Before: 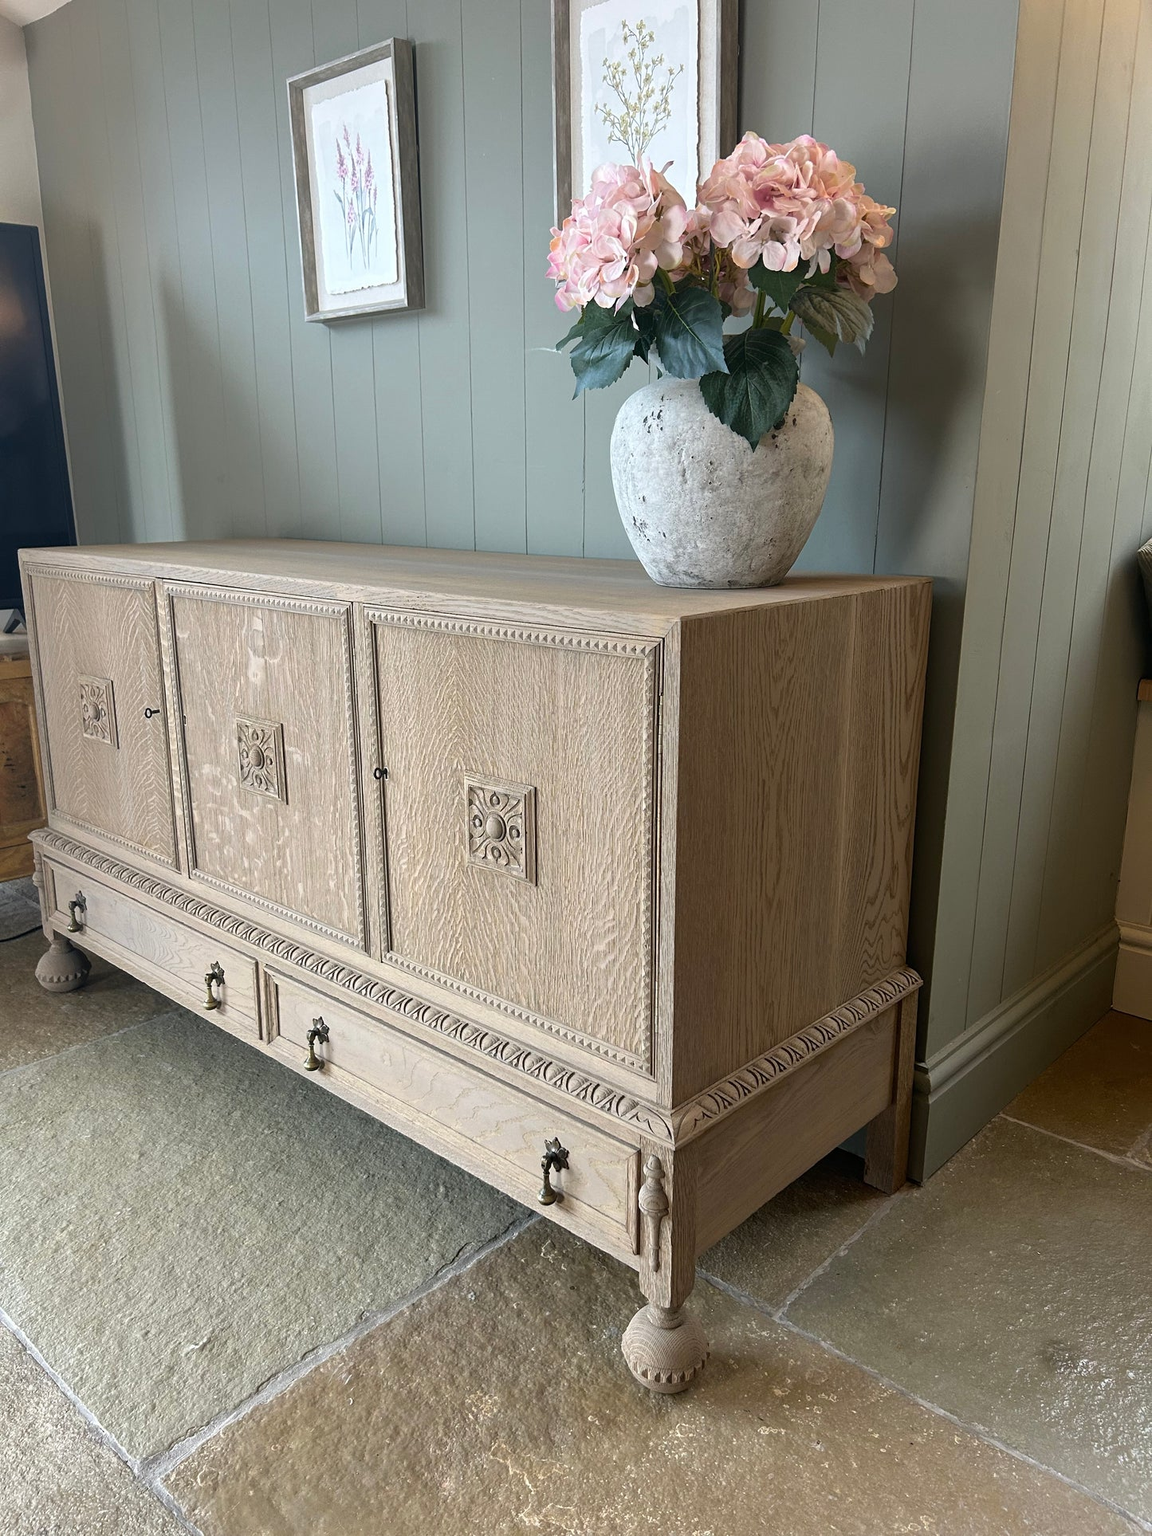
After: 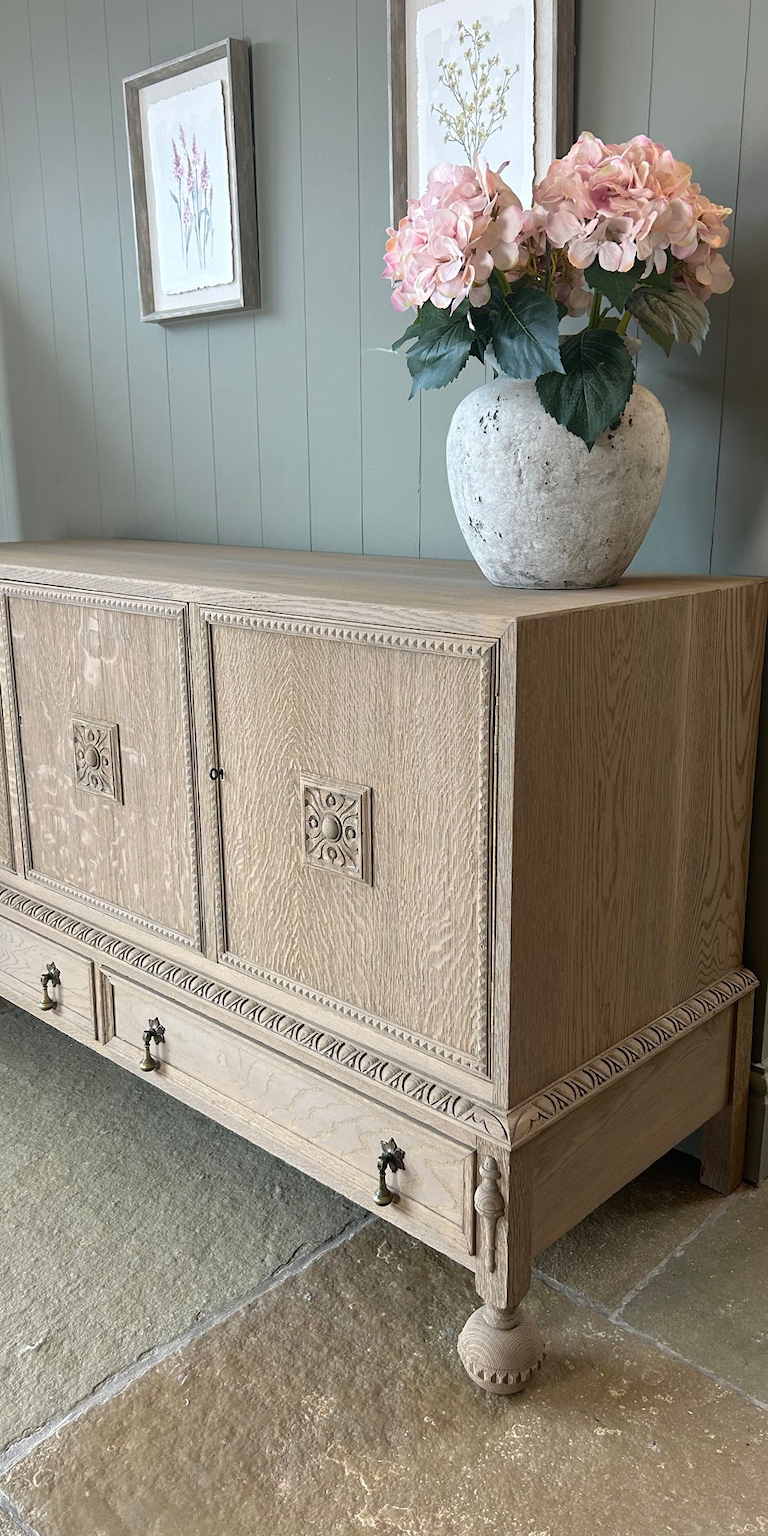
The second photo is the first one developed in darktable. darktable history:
crop and rotate: left 14.321%, right 19.012%
